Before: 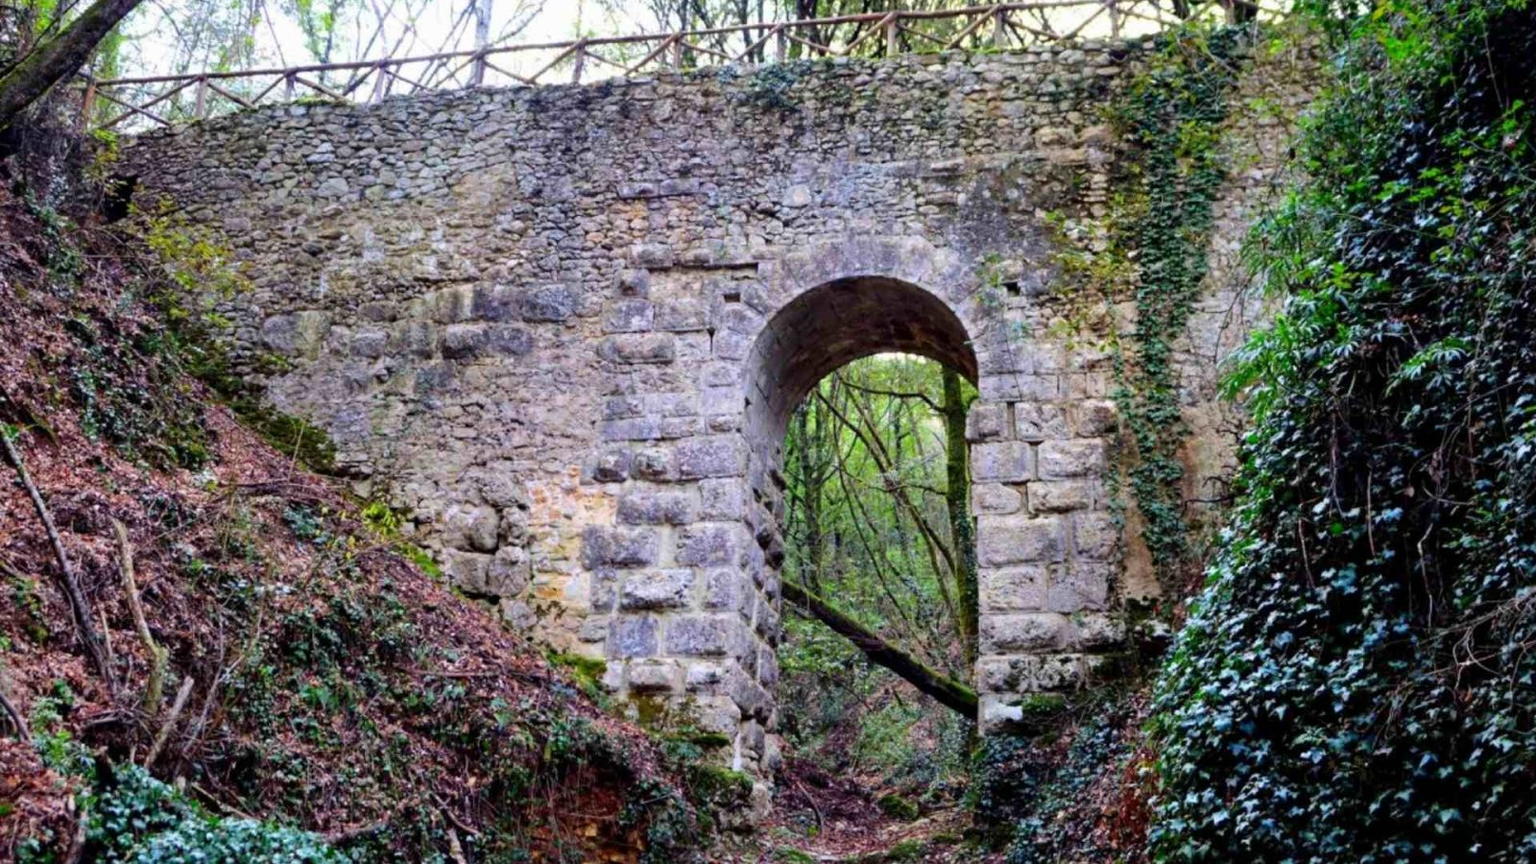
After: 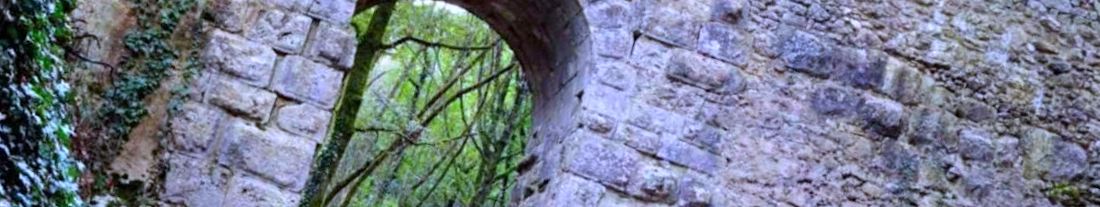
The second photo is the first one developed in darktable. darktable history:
white balance: red 0.948, green 1.02, blue 1.176
crop and rotate: angle 16.12°, top 30.835%, bottom 35.653%
